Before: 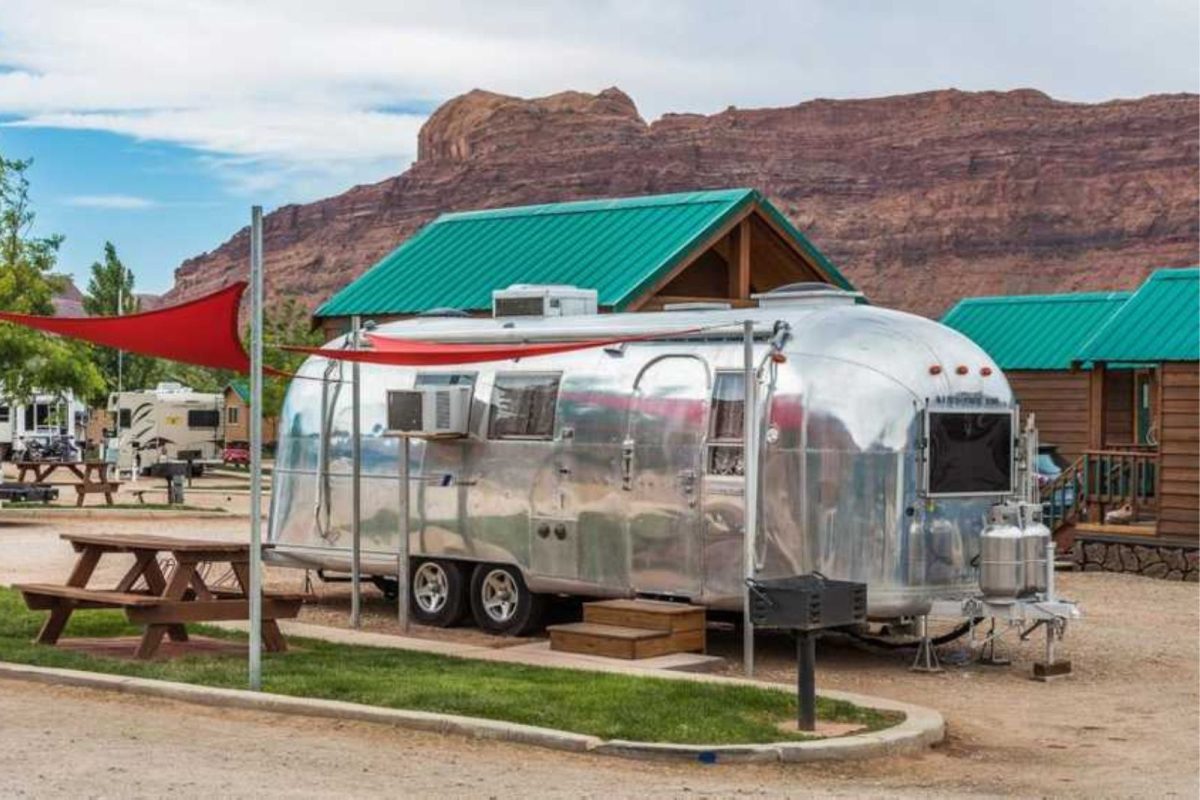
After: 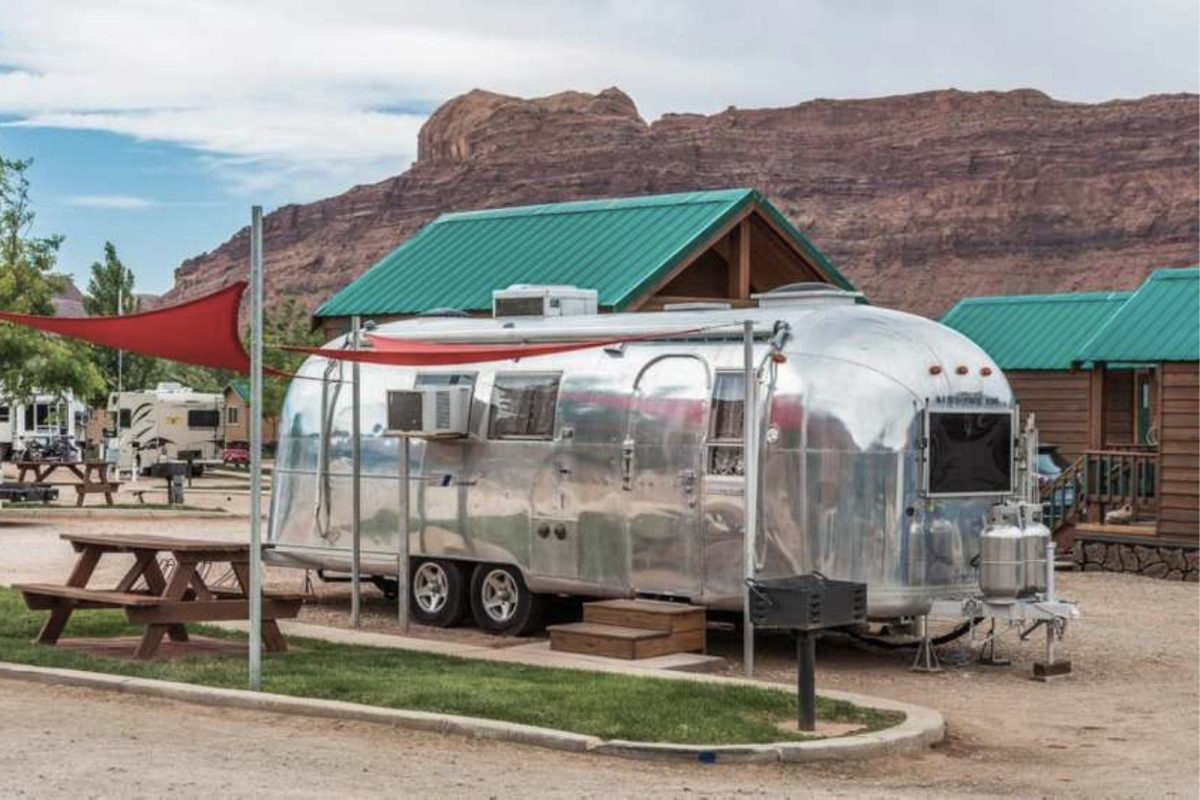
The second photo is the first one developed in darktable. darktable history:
contrast brightness saturation: saturation -0.04
color balance: input saturation 80.07%
